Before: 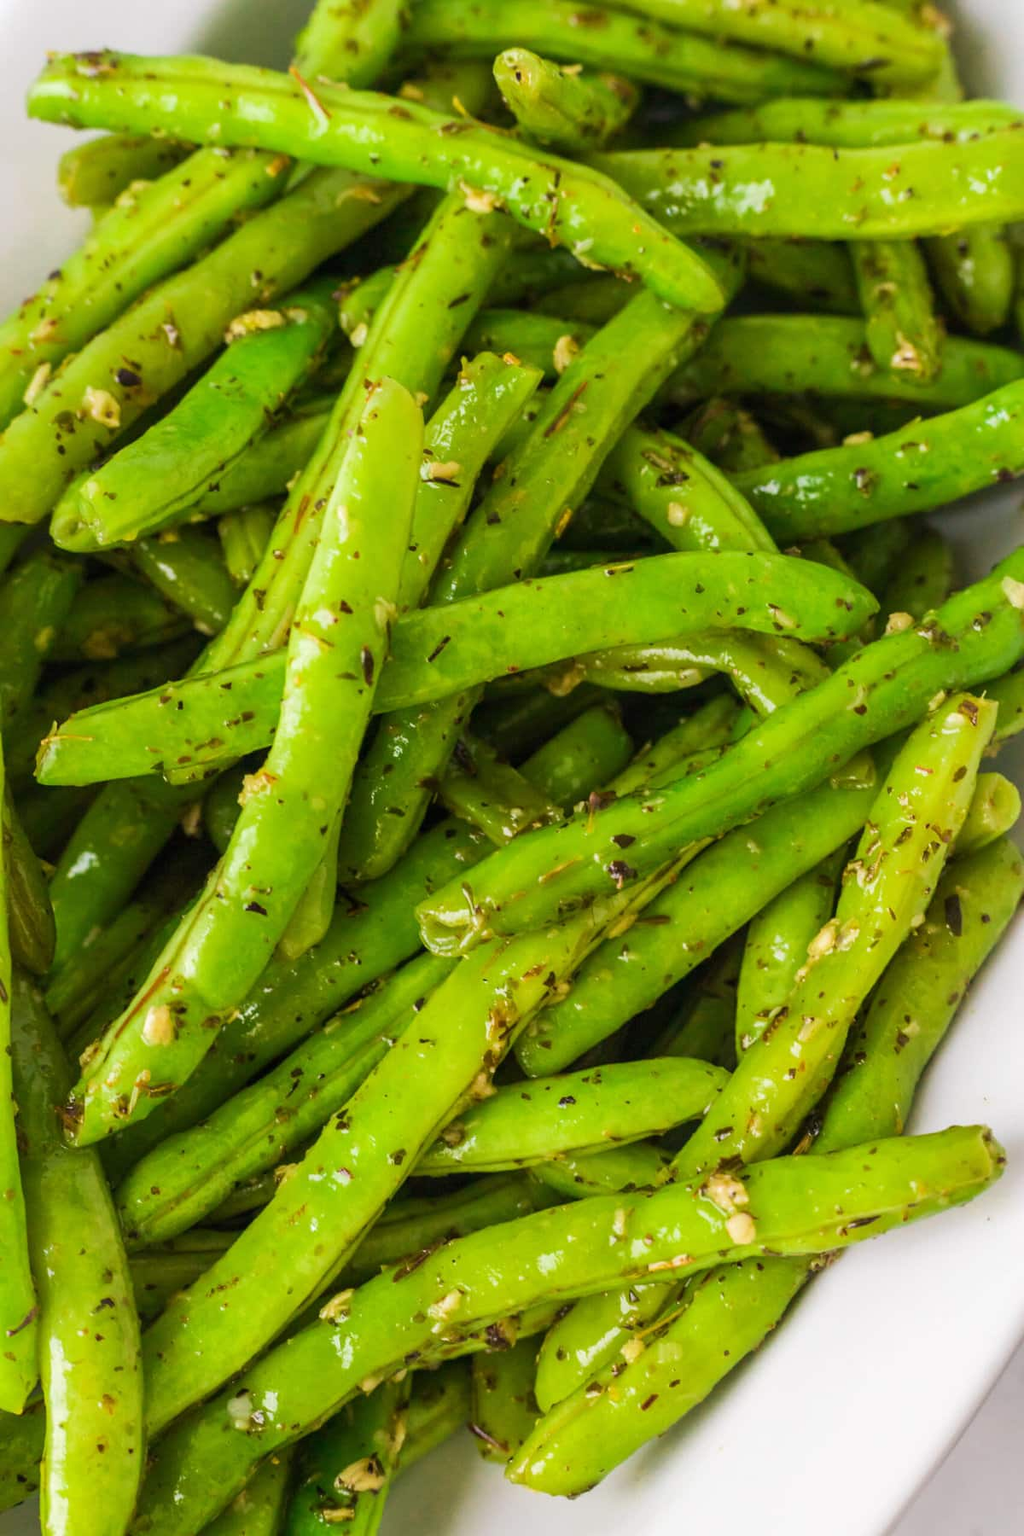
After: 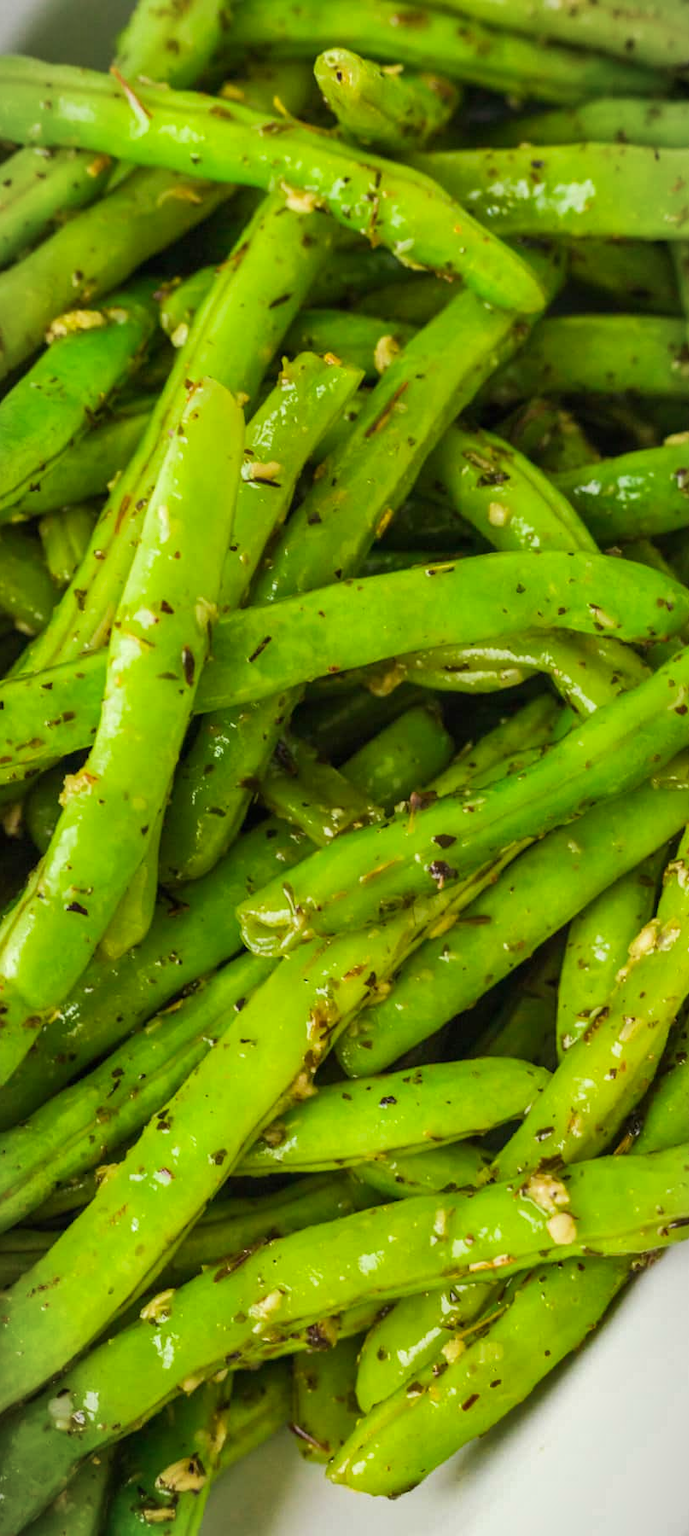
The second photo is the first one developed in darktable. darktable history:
crop and rotate: left 17.524%, right 15.095%
shadows and highlights: shadows 53.01, soften with gaussian
vignetting: fall-off start 100.76%, fall-off radius 65.02%, automatic ratio true
color correction: highlights a* -4.43, highlights b* 6.27
